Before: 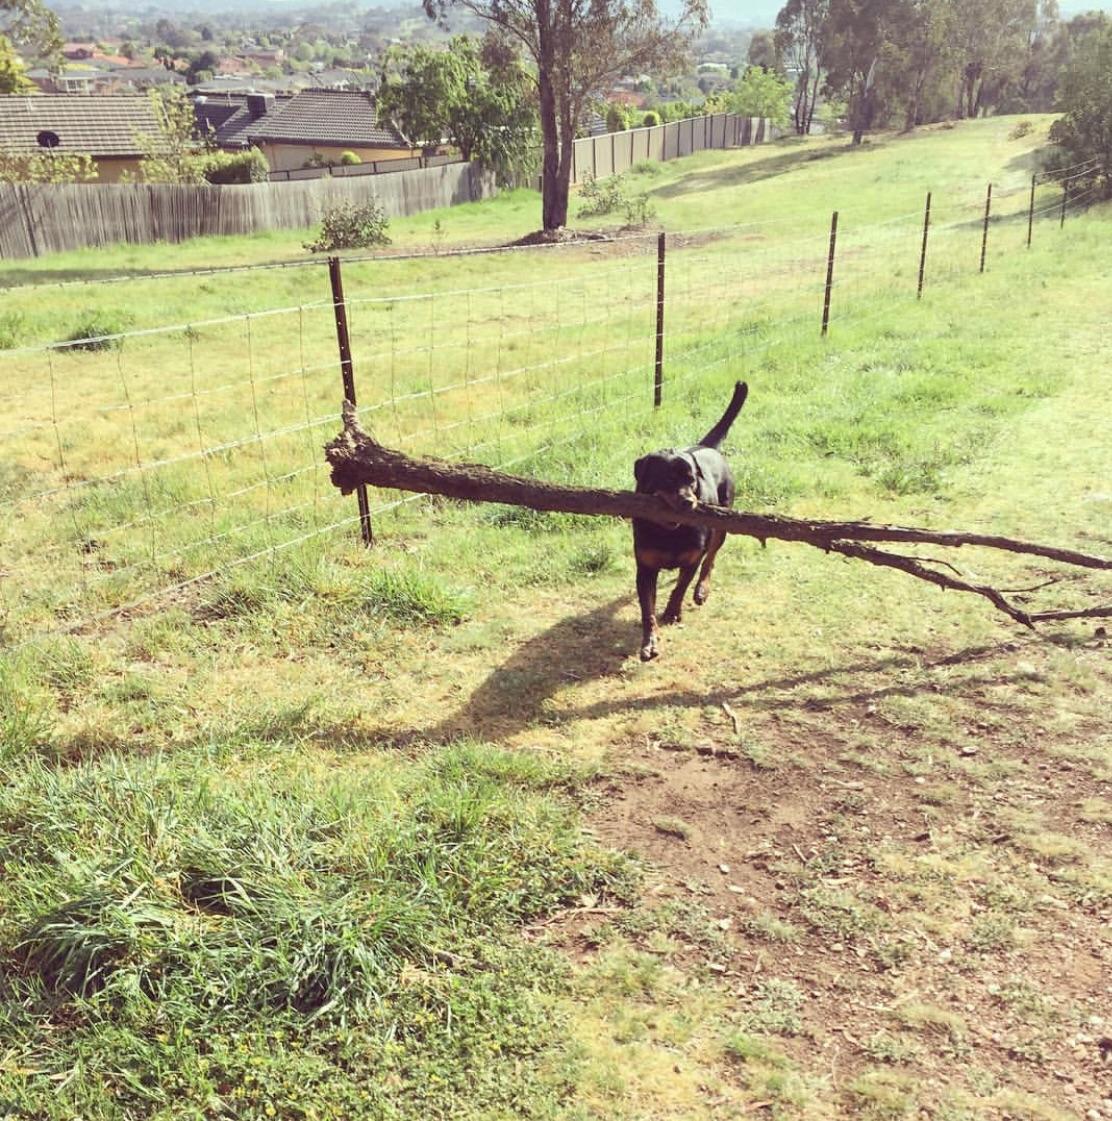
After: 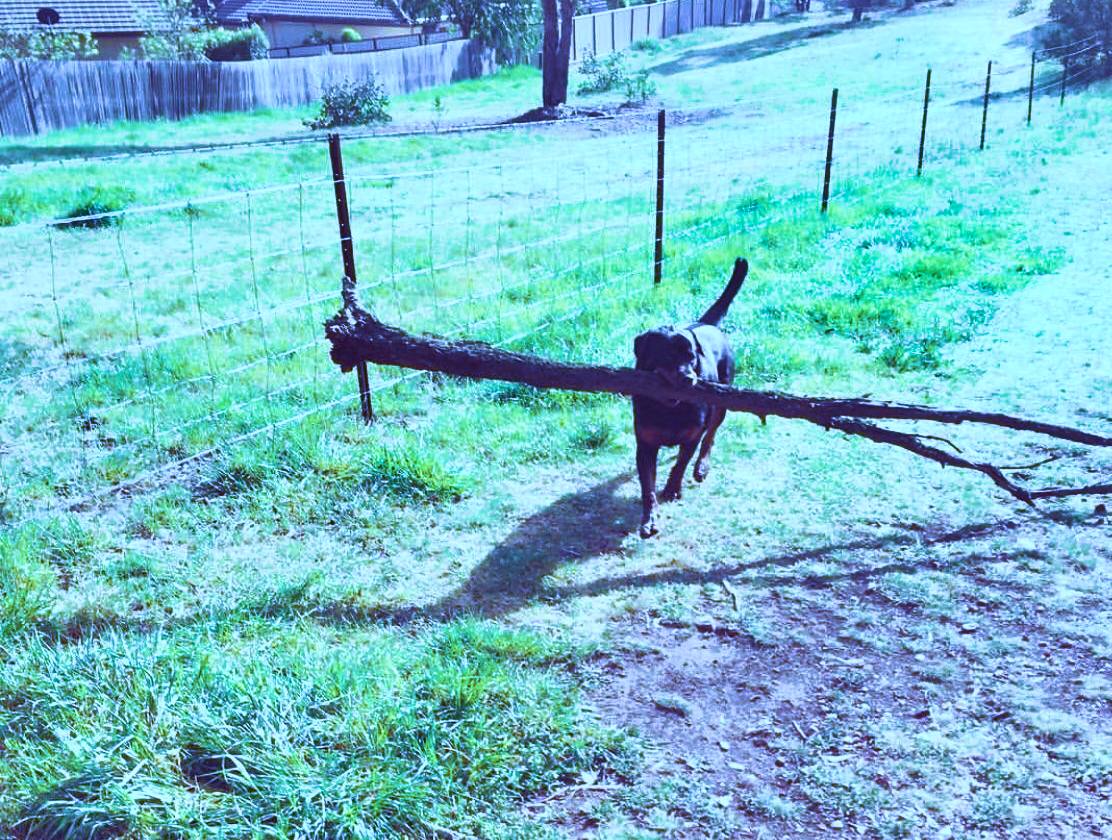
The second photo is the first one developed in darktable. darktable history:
crop: top 11.038%, bottom 13.962%
shadows and highlights: low approximation 0.01, soften with gaussian
base curve: curves: ch0 [(0, 0) (0.666, 0.806) (1, 1)]
velvia: strength 75%
white balance: red 0.766, blue 1.537
